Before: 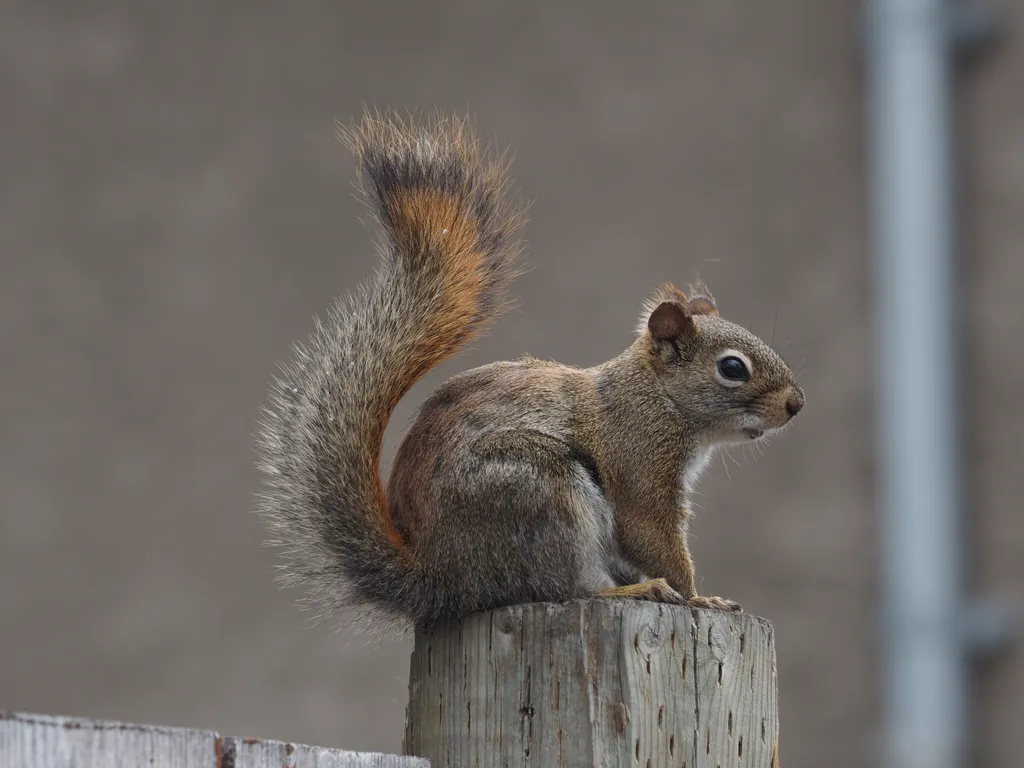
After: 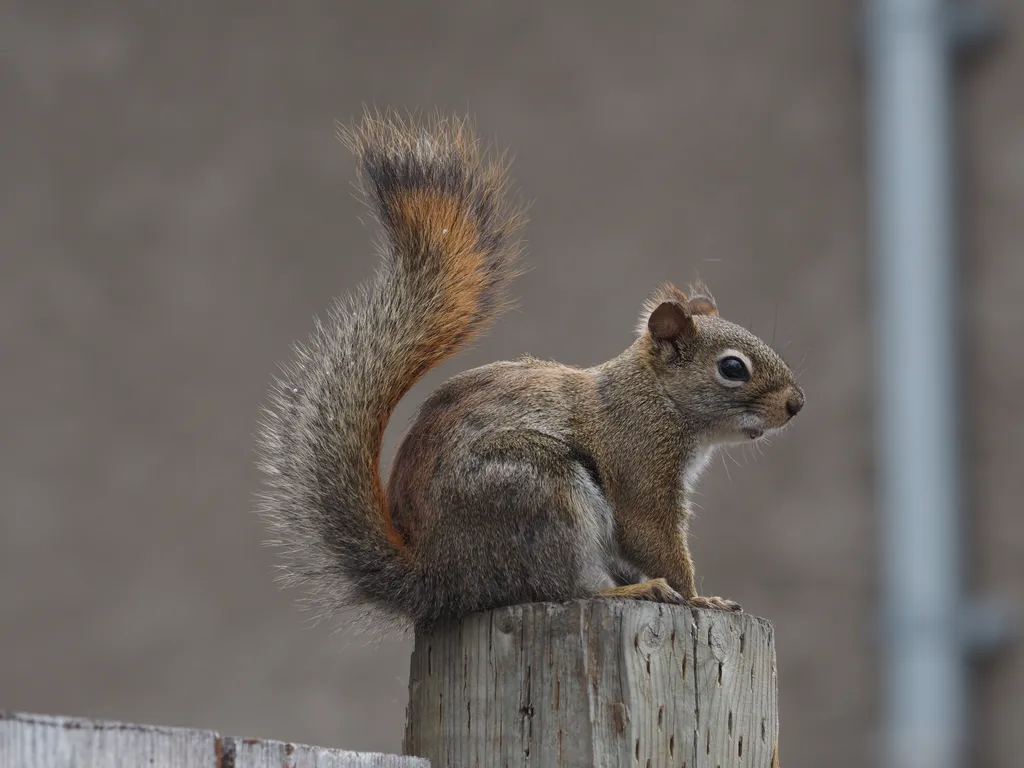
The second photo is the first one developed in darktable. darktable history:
exposure: exposure -0.069 EV, compensate highlight preservation false
